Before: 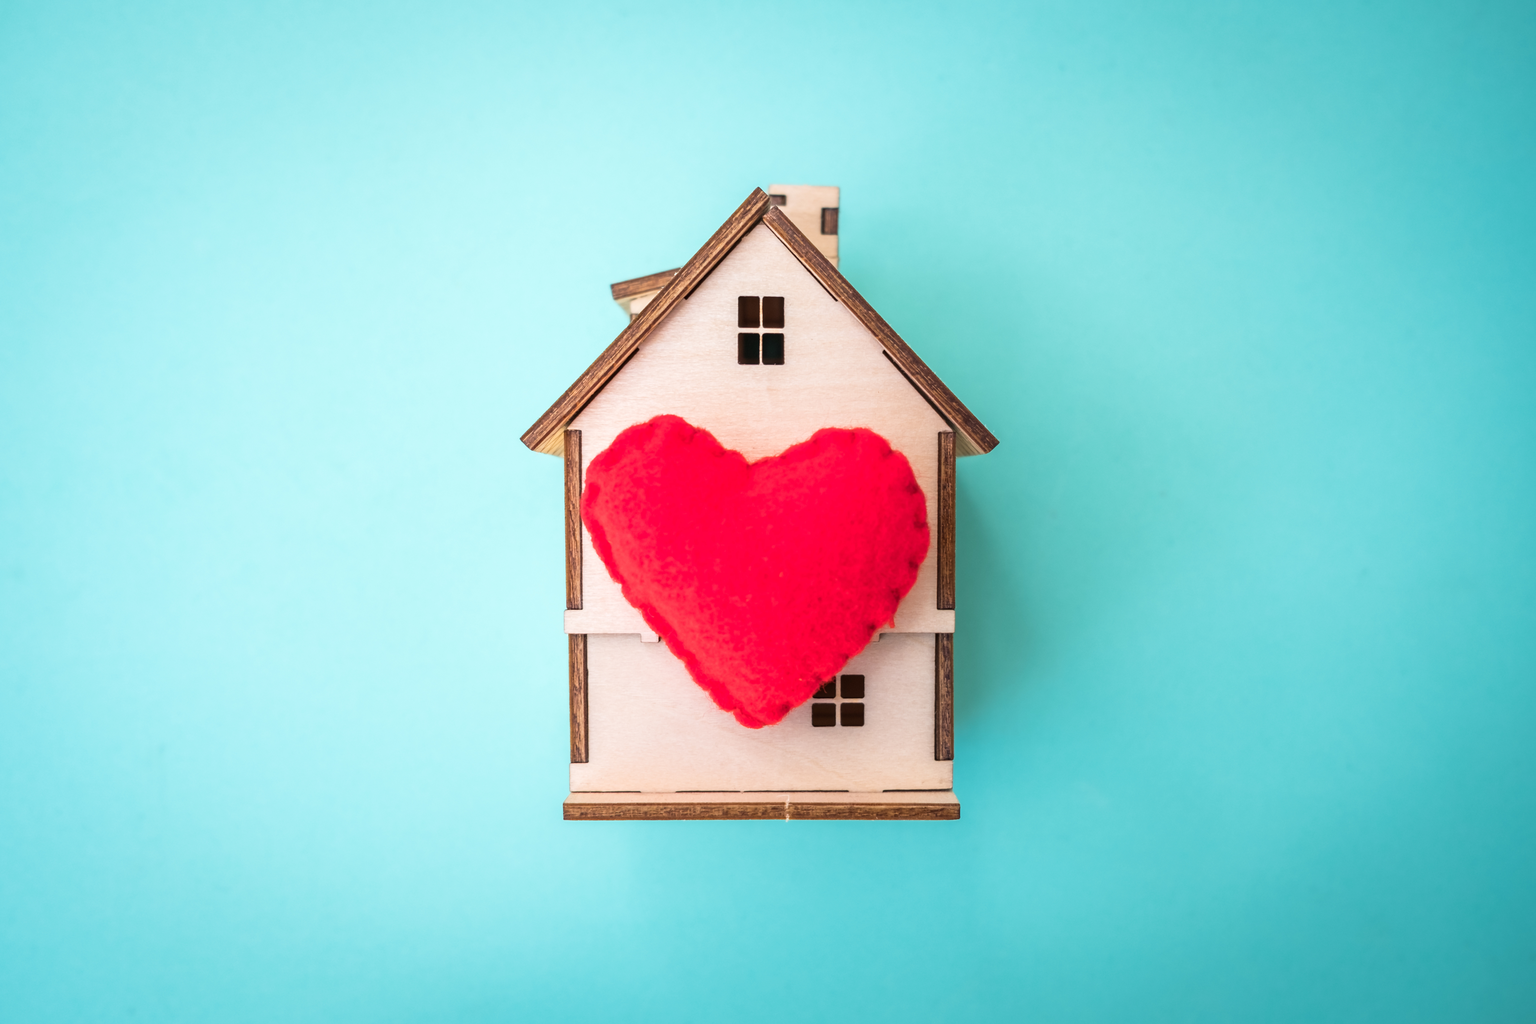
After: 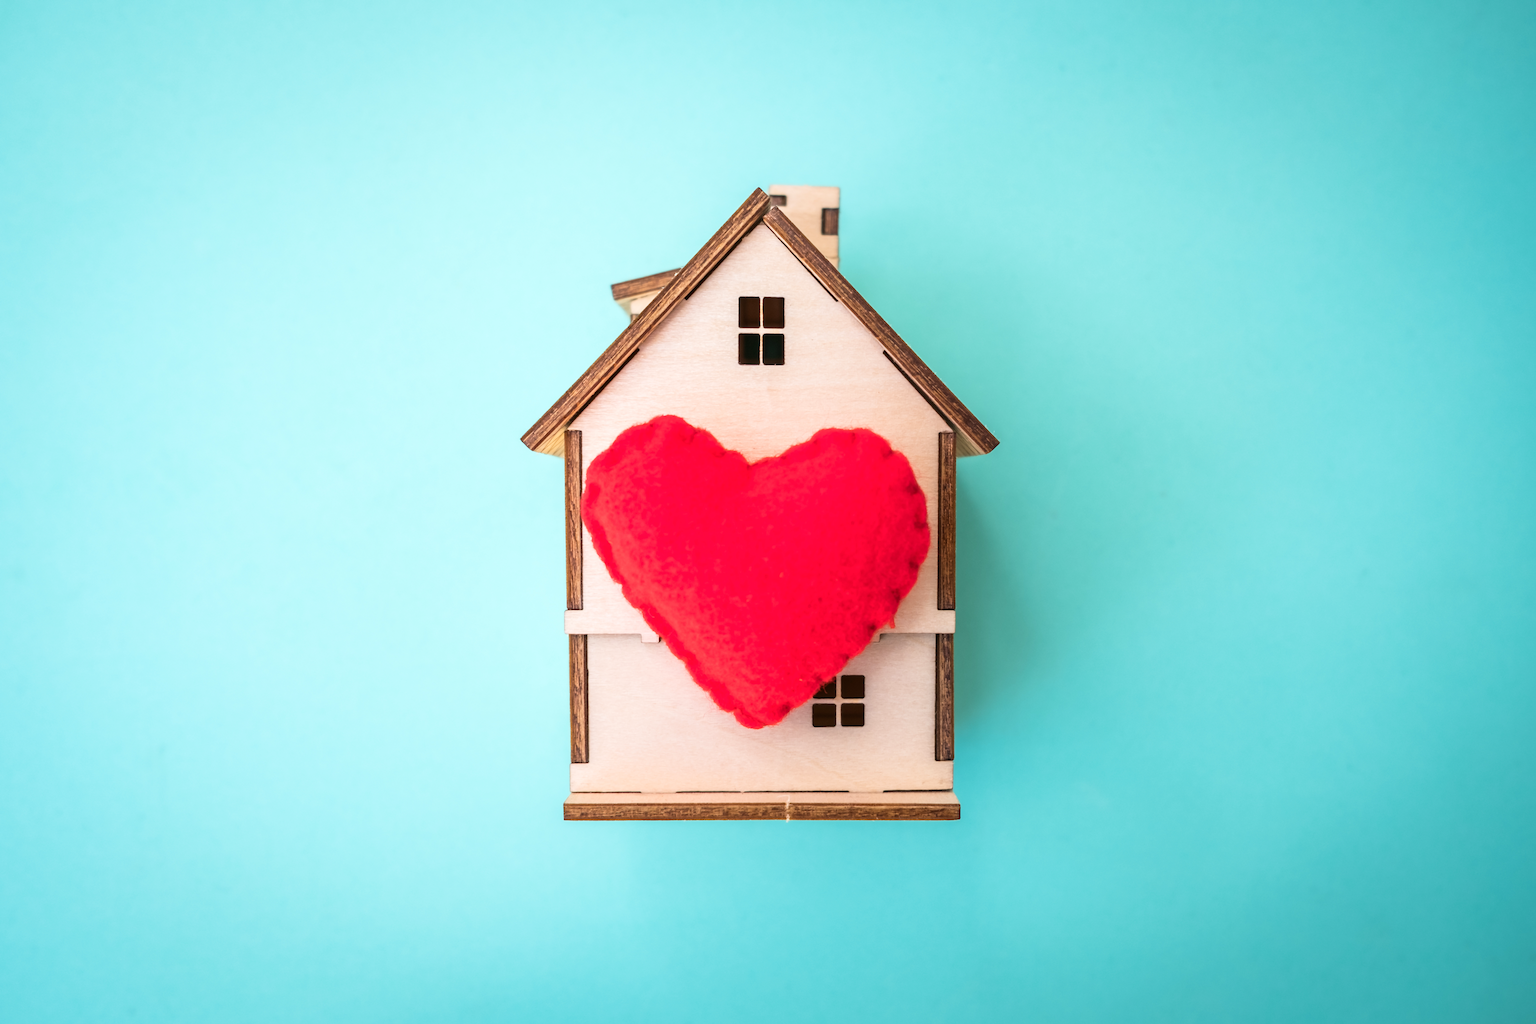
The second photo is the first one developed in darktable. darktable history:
color balance: mode lift, gamma, gain (sRGB), lift [1, 0.99, 1.01, 0.992], gamma [1, 1.037, 0.974, 0.963]
contrast brightness saturation: contrast 0.1, brightness 0.02, saturation 0.02
